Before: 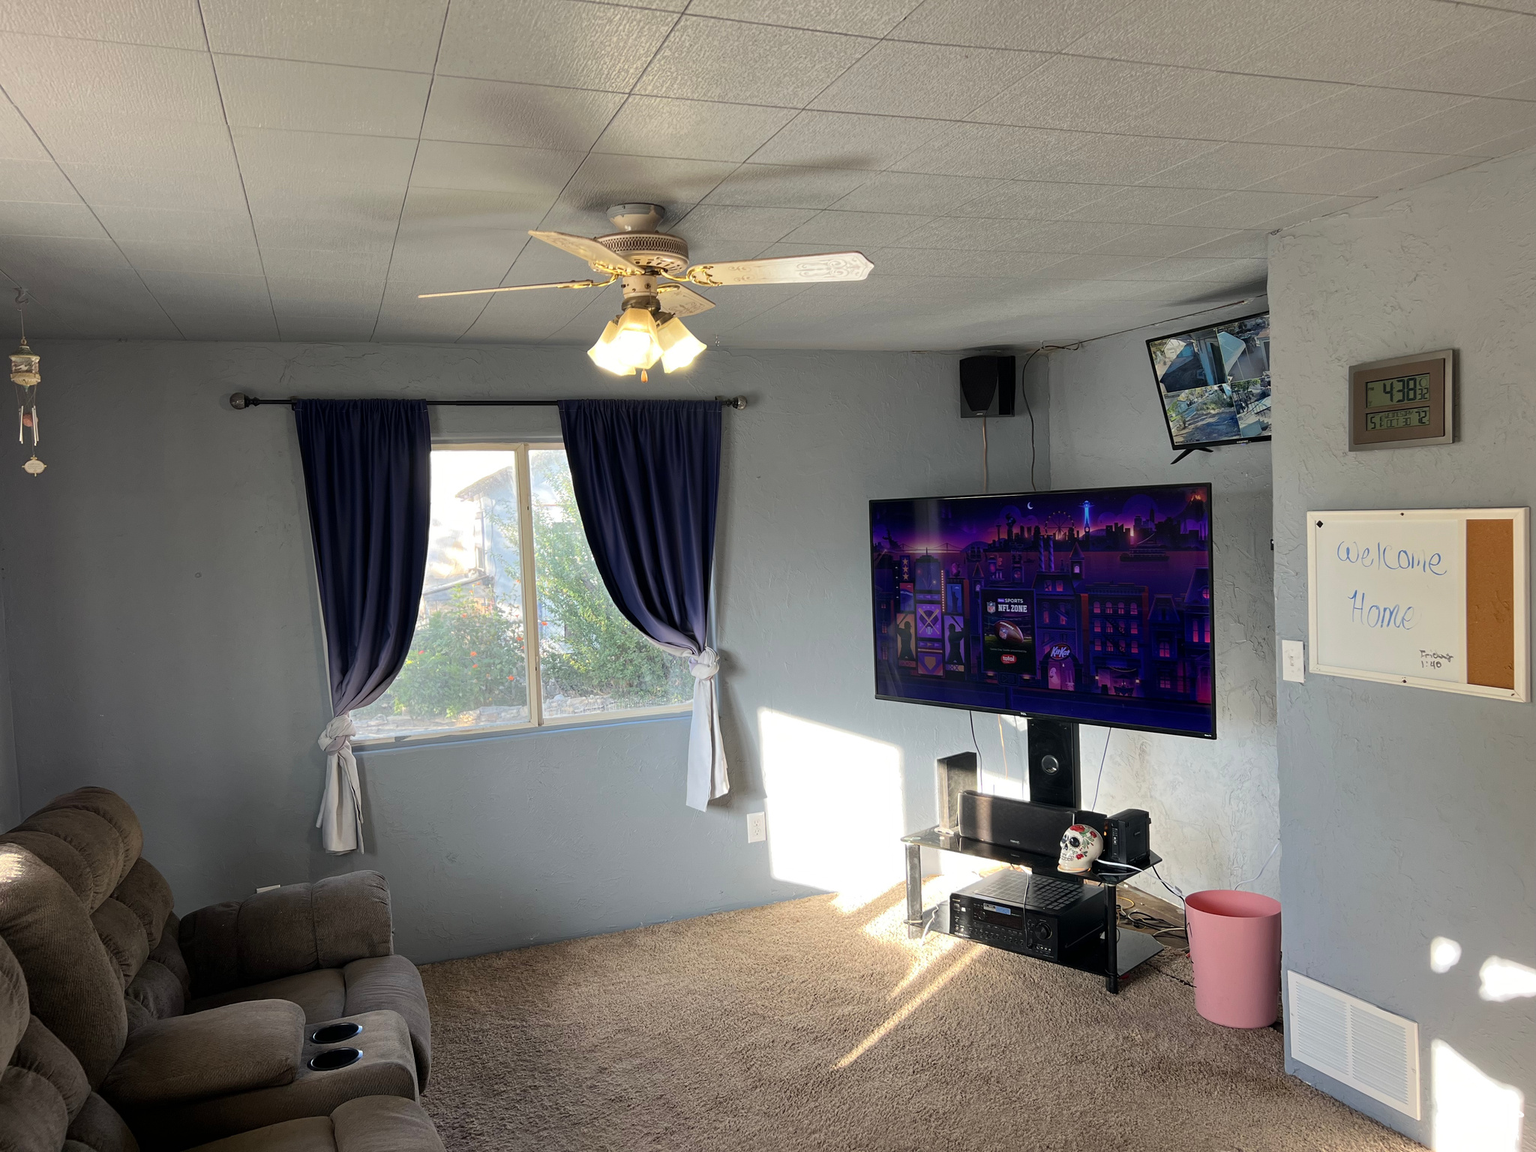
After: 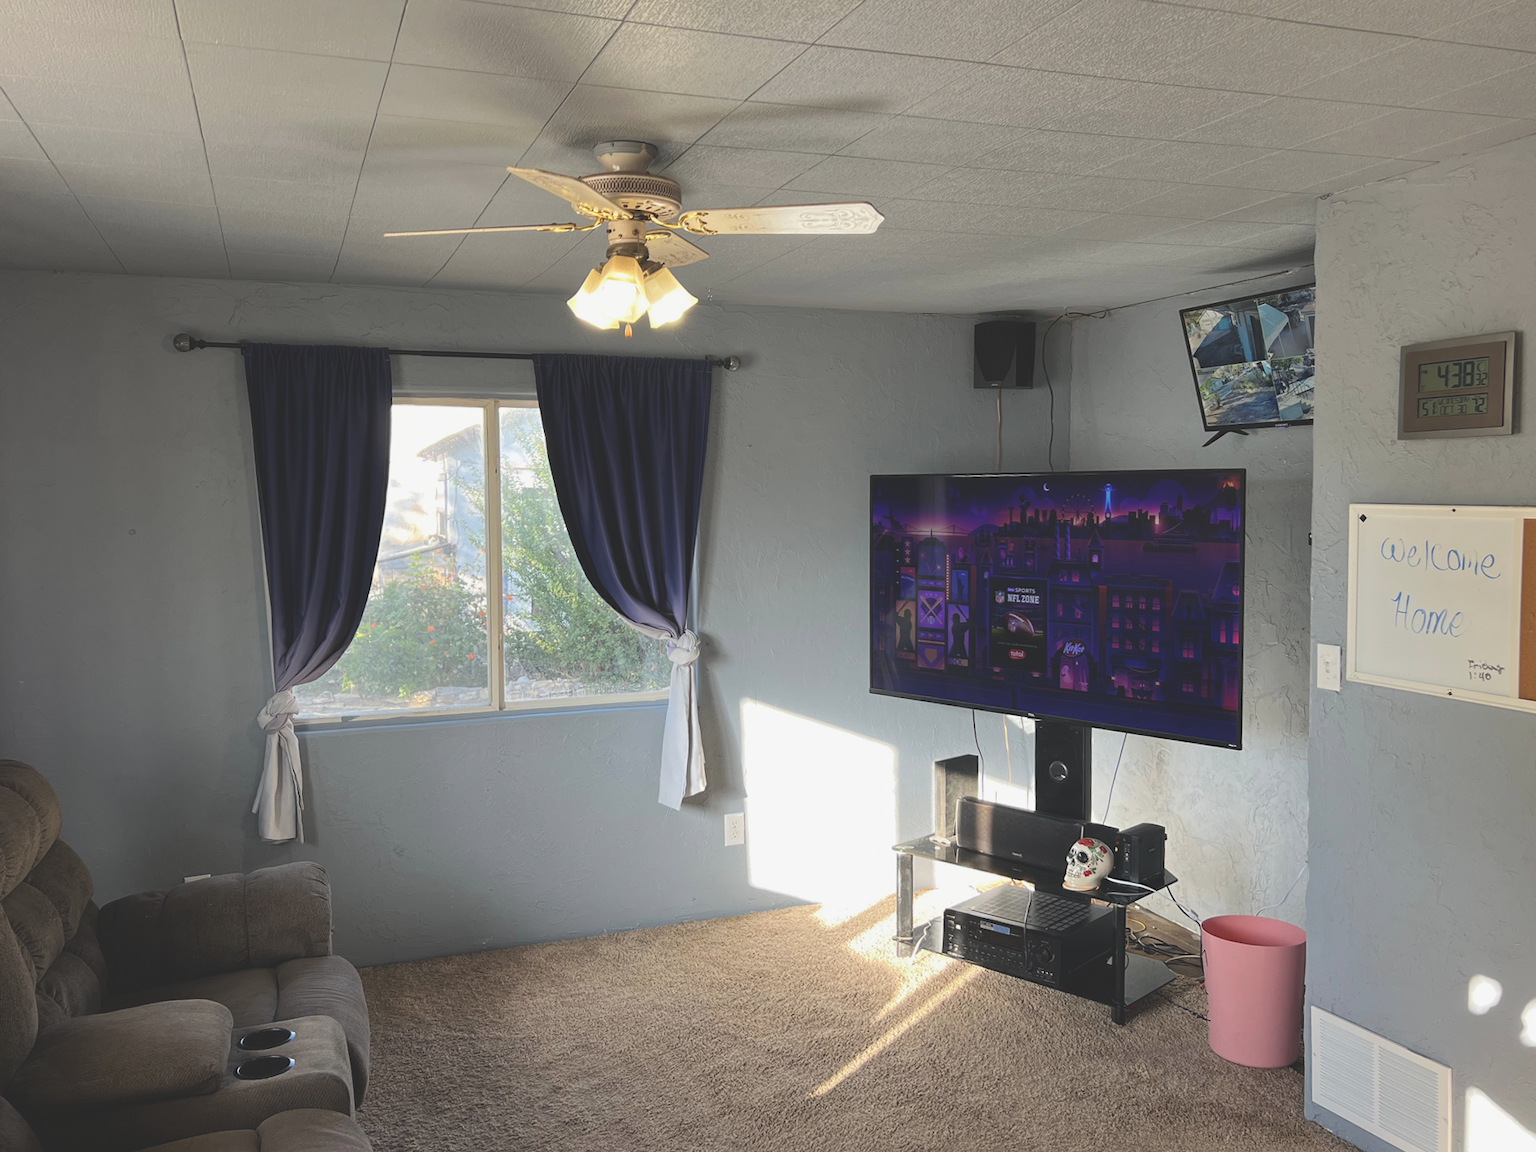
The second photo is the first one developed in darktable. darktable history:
exposure: black level correction -0.025, exposure -0.117 EV, compensate highlight preservation false
crop and rotate: angle -1.96°, left 3.097%, top 4.154%, right 1.586%, bottom 0.529%
